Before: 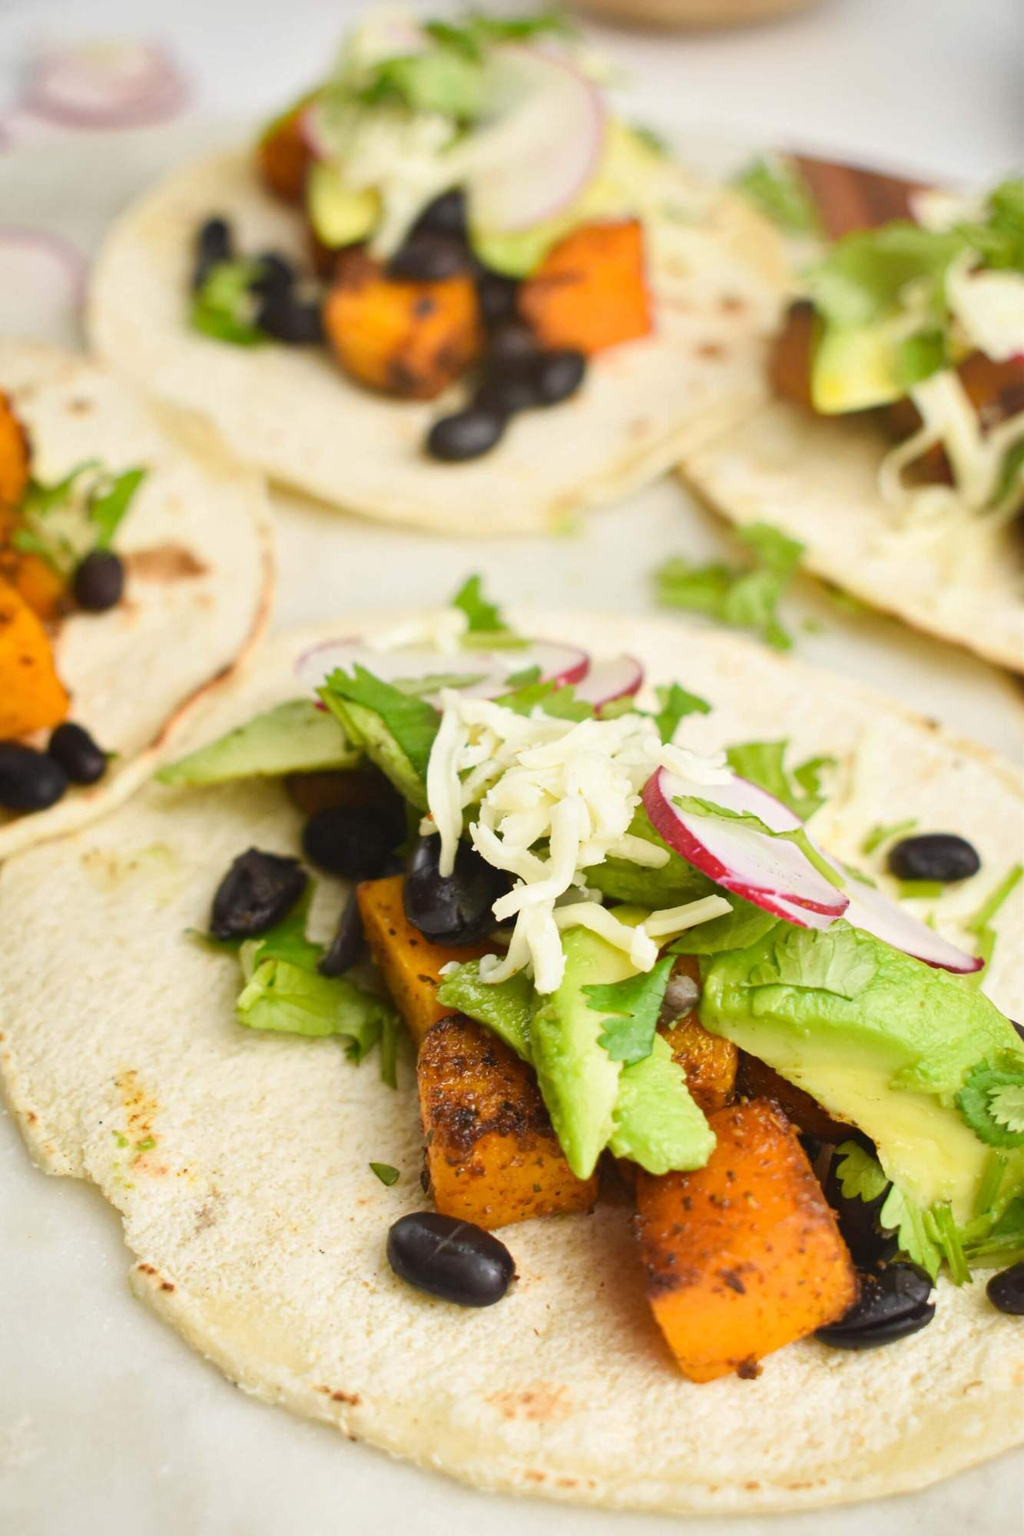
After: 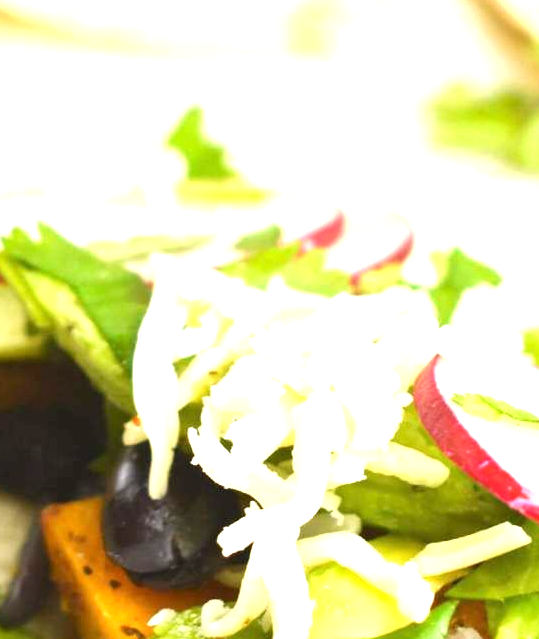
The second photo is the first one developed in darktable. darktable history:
crop: left 31.751%, top 32.172%, right 27.8%, bottom 35.83%
exposure: exposure 1.137 EV, compensate highlight preservation false
